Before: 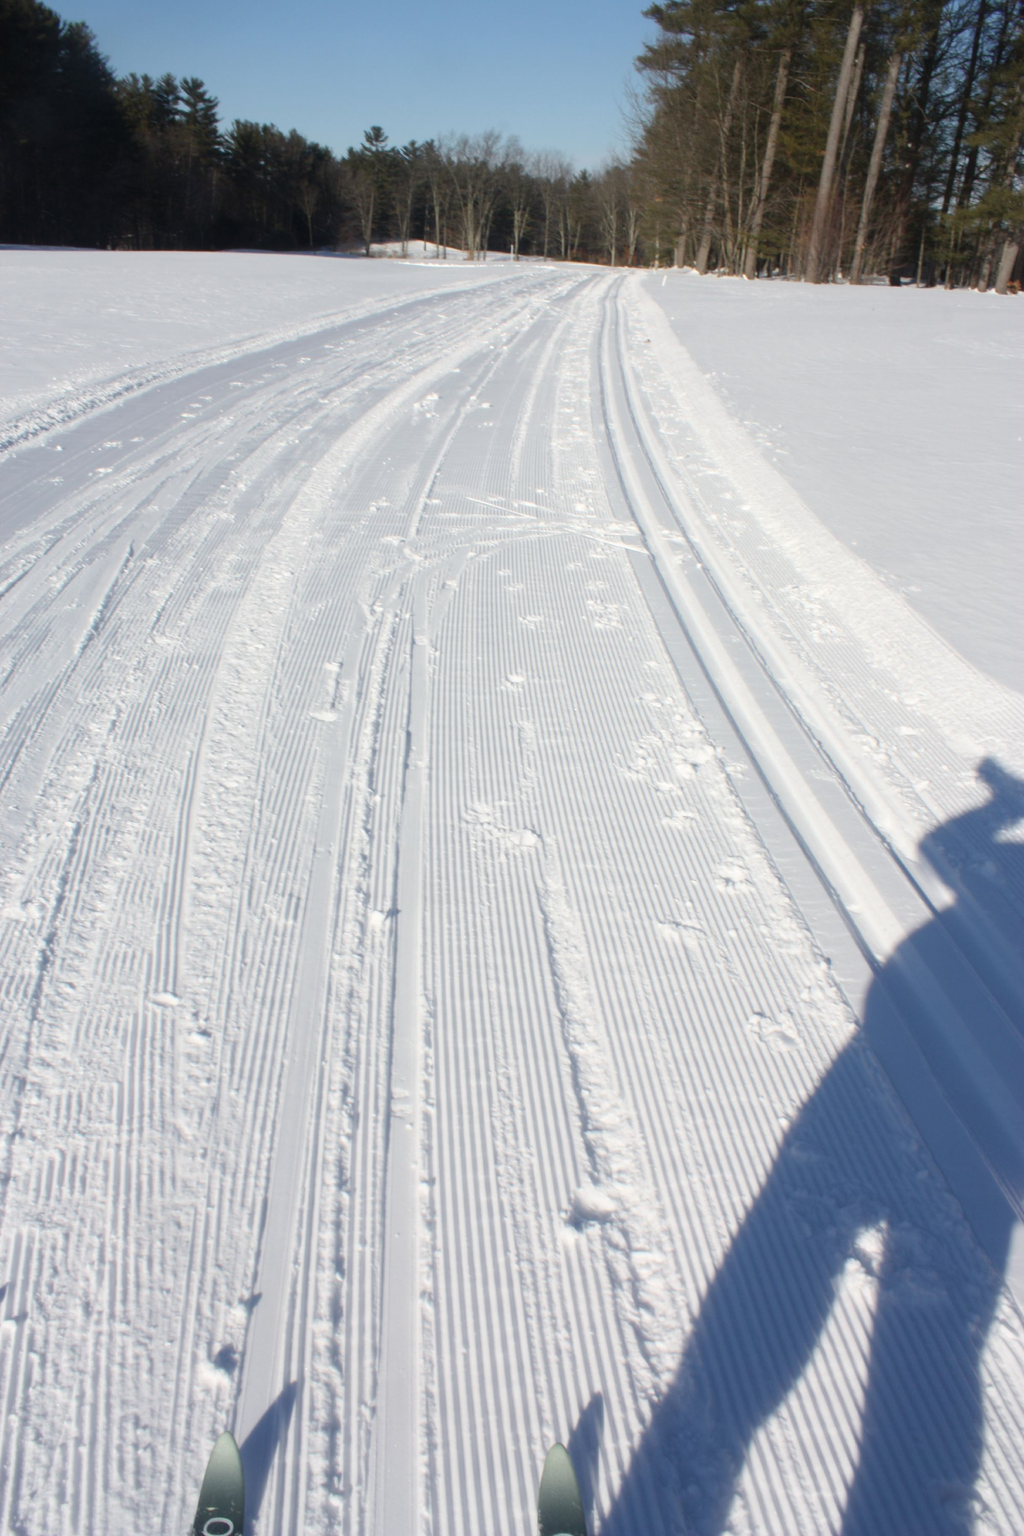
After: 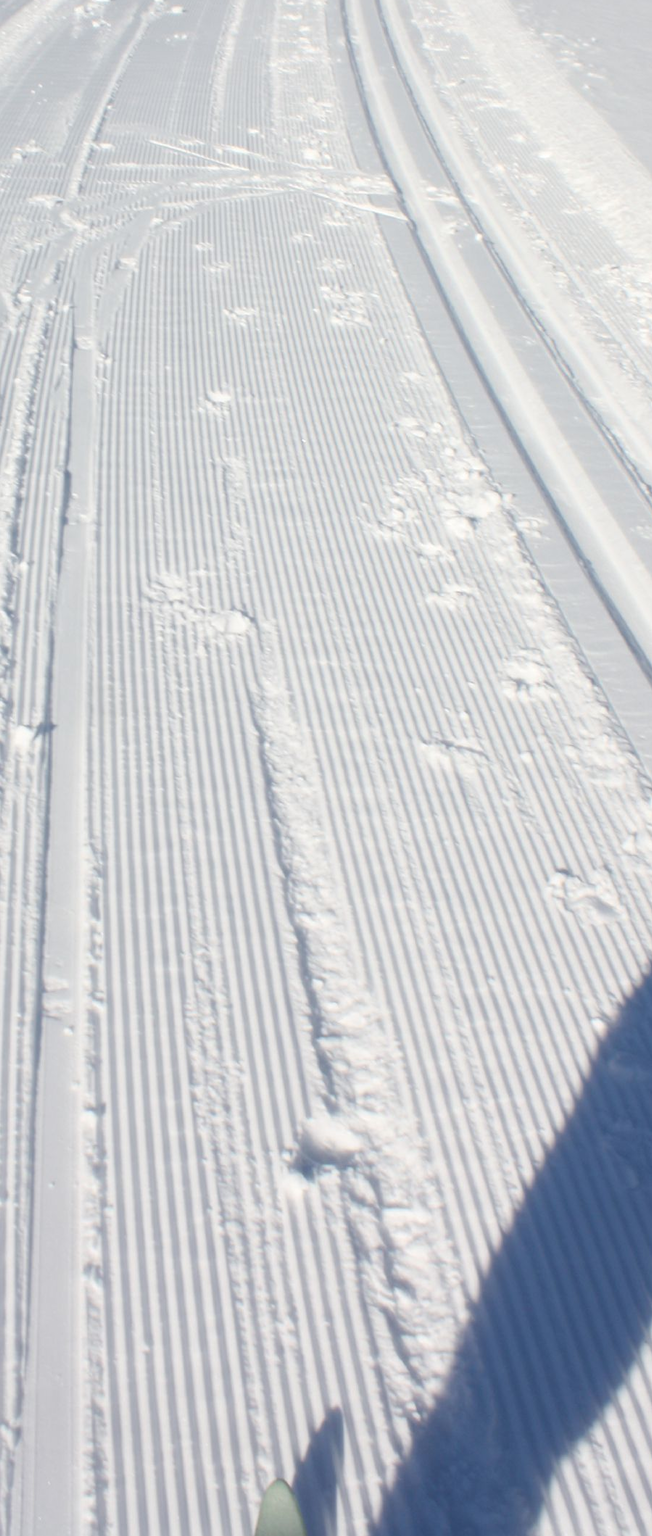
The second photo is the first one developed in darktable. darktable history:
exposure: compensate highlight preservation false
crop: left 35.259%, top 25.953%, right 19.733%, bottom 3.382%
